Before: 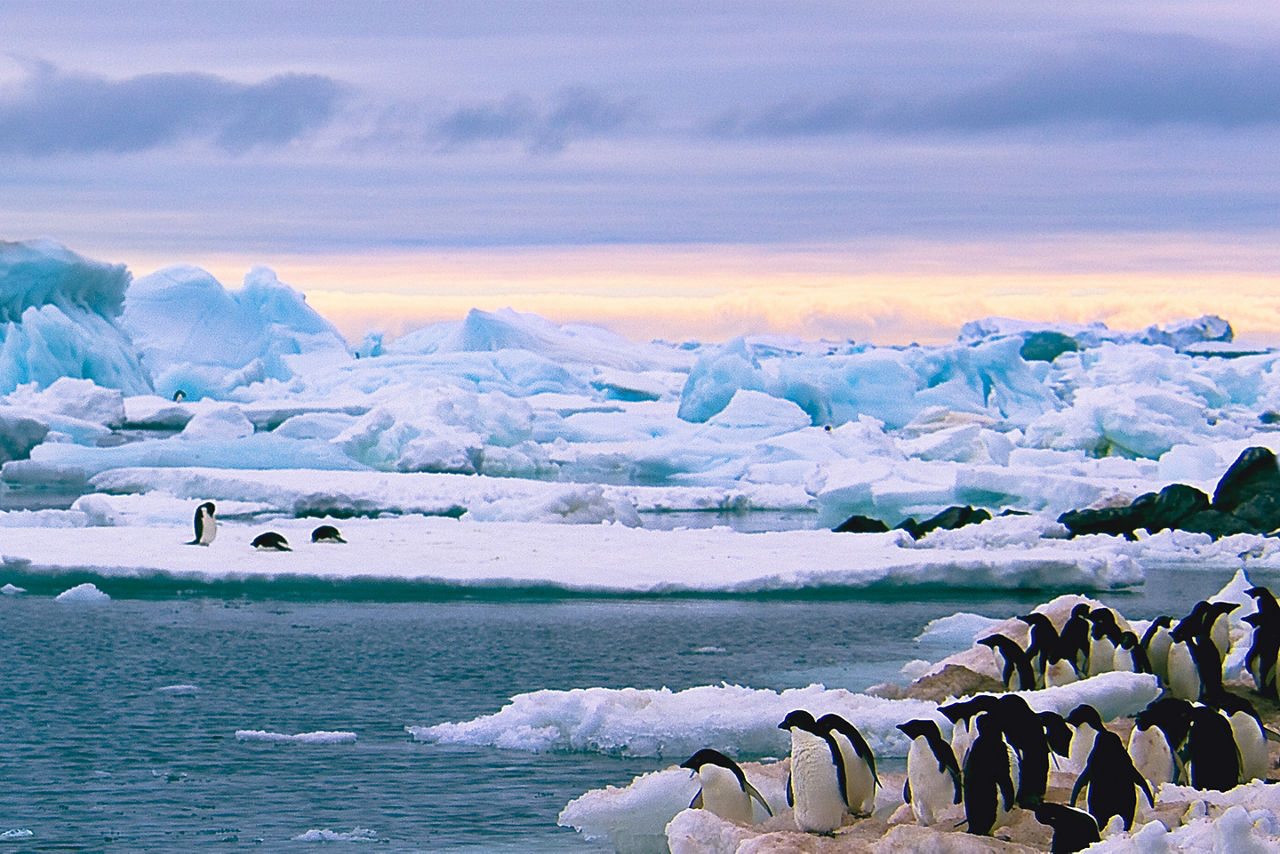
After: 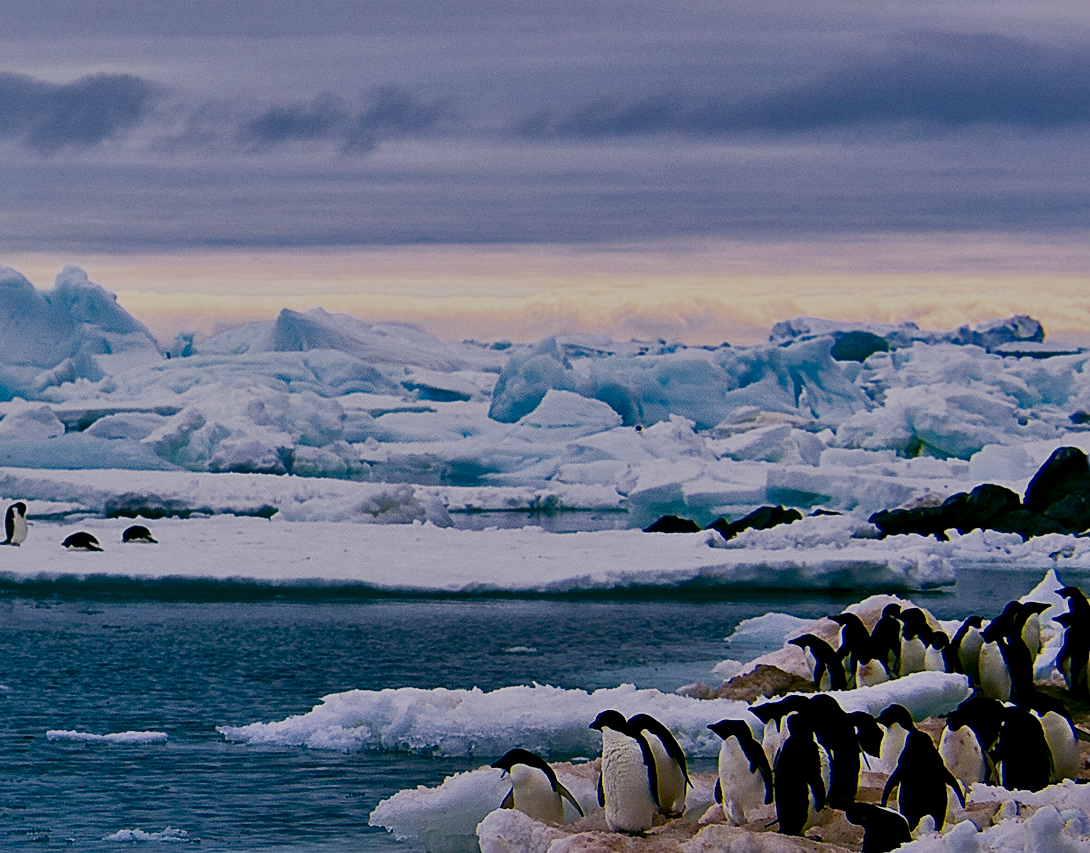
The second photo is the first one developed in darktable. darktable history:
crop and rotate: left 14.793%
shadows and highlights: soften with gaussian
filmic rgb: black relative exposure -8.48 EV, white relative exposure 5.53 EV, hardness 3.36, contrast 1.015
tone equalizer: -8 EV -0.43 EV, -7 EV -0.365 EV, -6 EV -0.348 EV, -5 EV -0.209 EV, -3 EV 0.2 EV, -2 EV 0.349 EV, -1 EV 0.381 EV, +0 EV 0.4 EV
contrast brightness saturation: brightness -0.525
local contrast: mode bilateral grid, contrast 19, coarseness 49, detail 132%, midtone range 0.2
